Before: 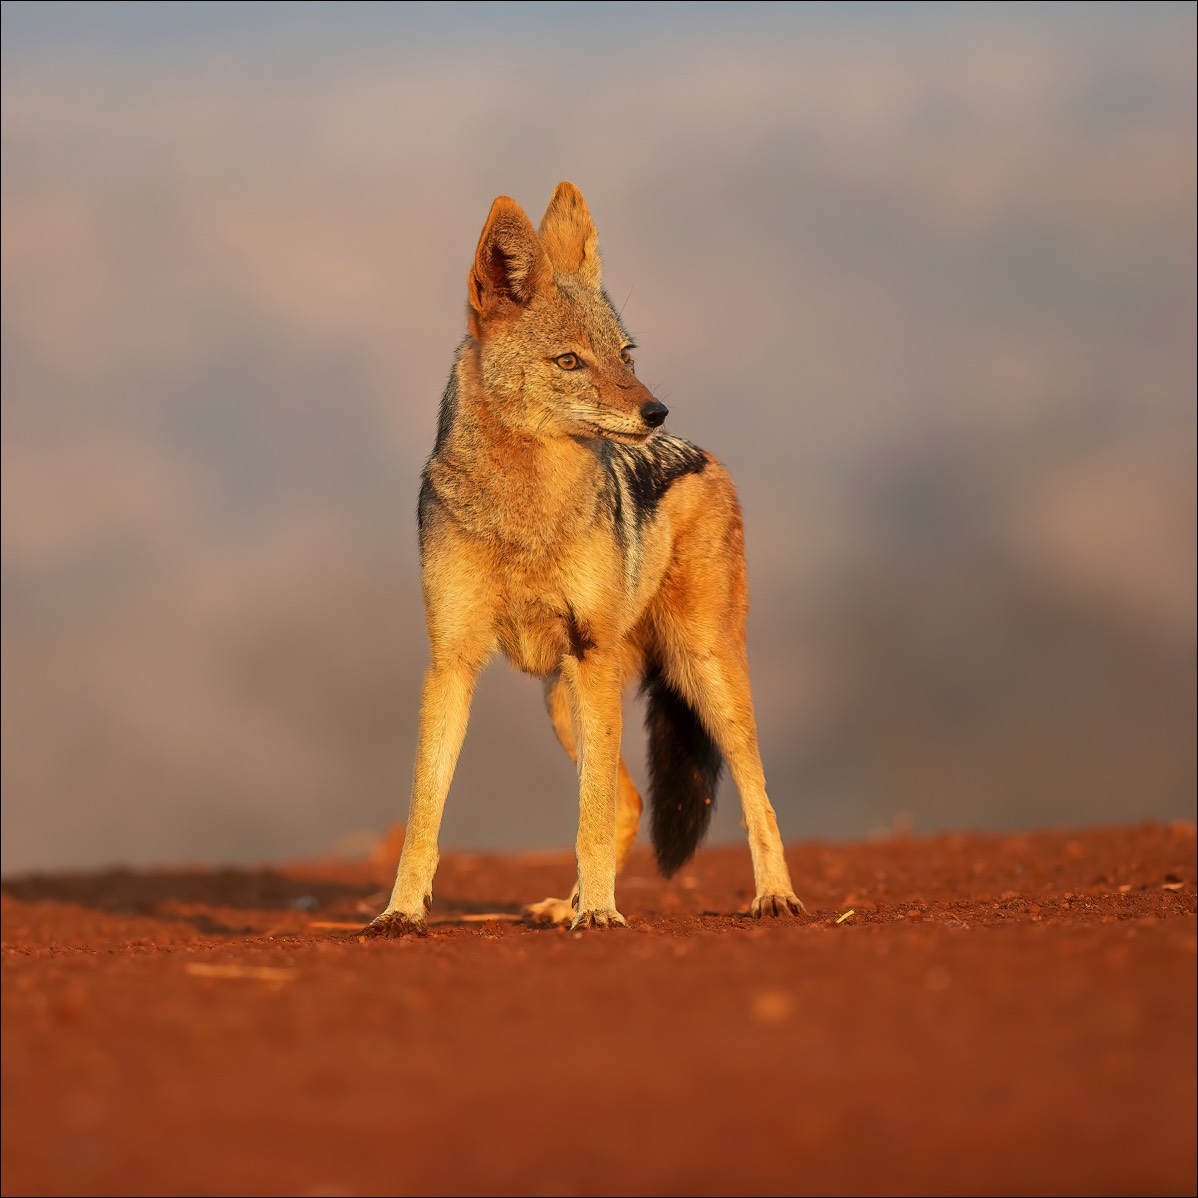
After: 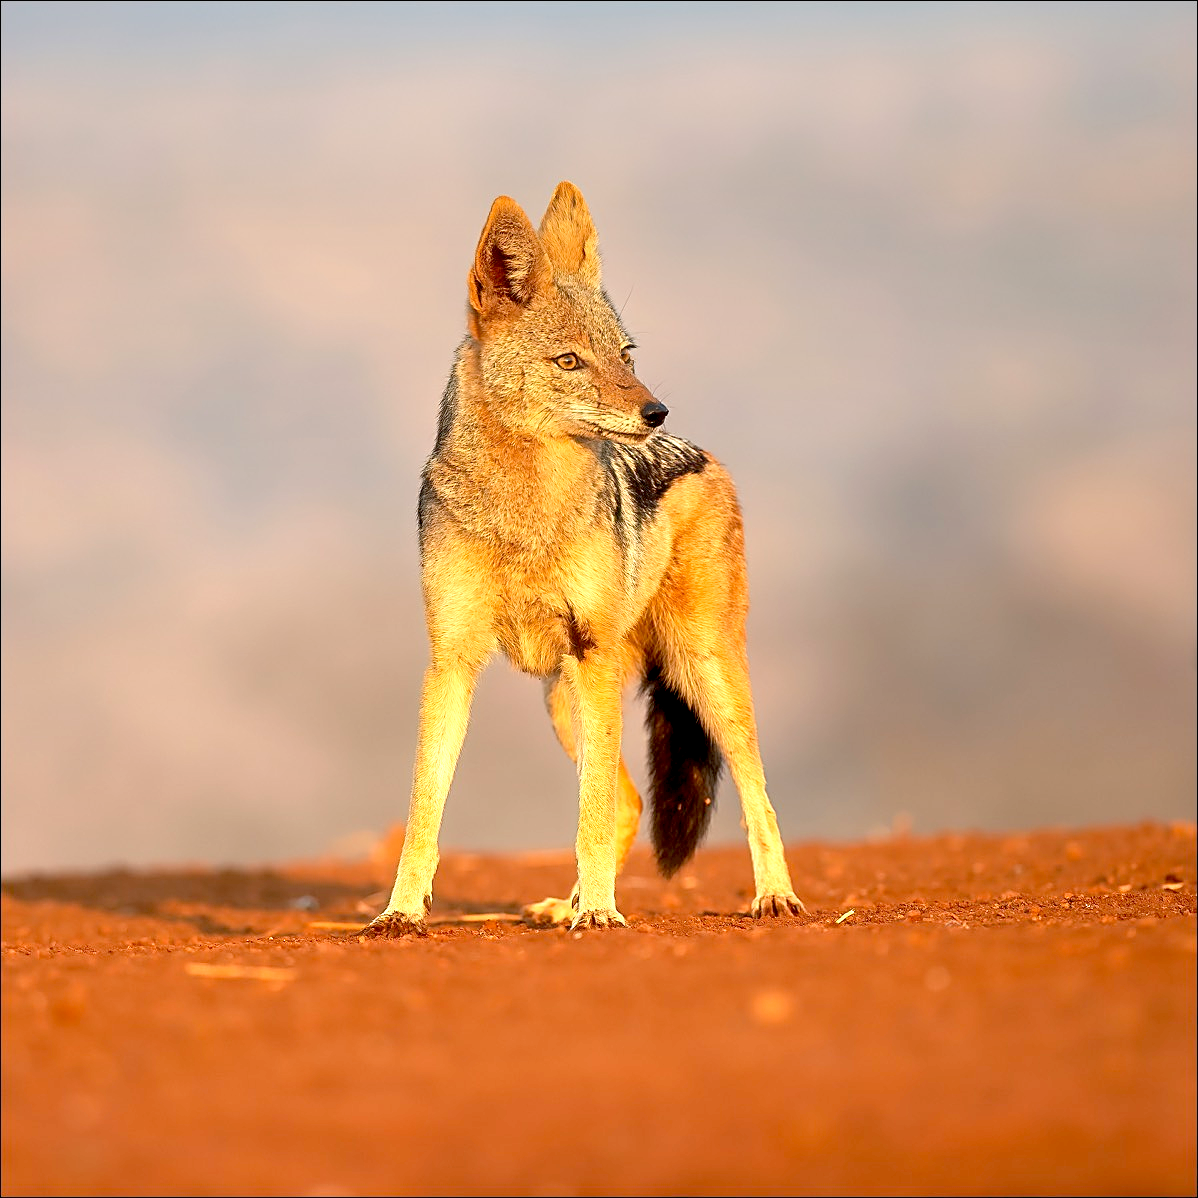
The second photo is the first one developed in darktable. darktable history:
graduated density: on, module defaults
sharpen: on, module defaults
exposure: black level correction 0.008, exposure 0.979 EV, compensate highlight preservation false
